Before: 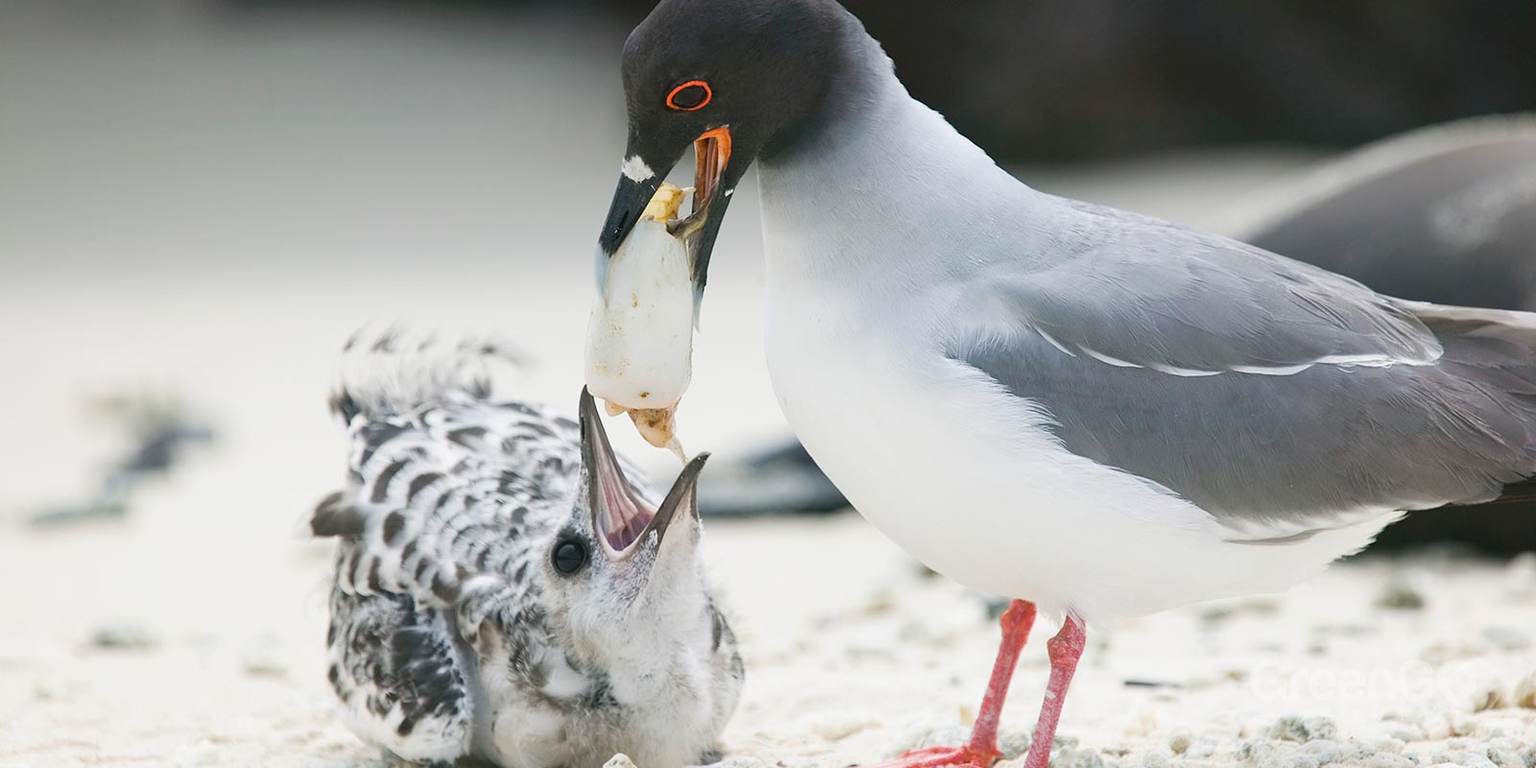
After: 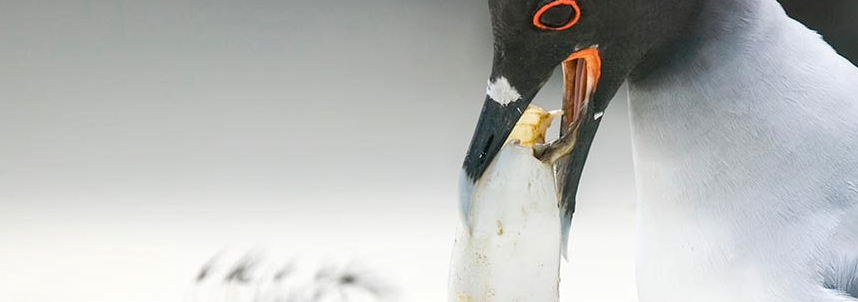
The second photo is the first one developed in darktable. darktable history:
crop: left 10.121%, top 10.631%, right 36.218%, bottom 51.526%
local contrast: on, module defaults
exposure: exposure 0.2 EV, compensate highlight preservation false
